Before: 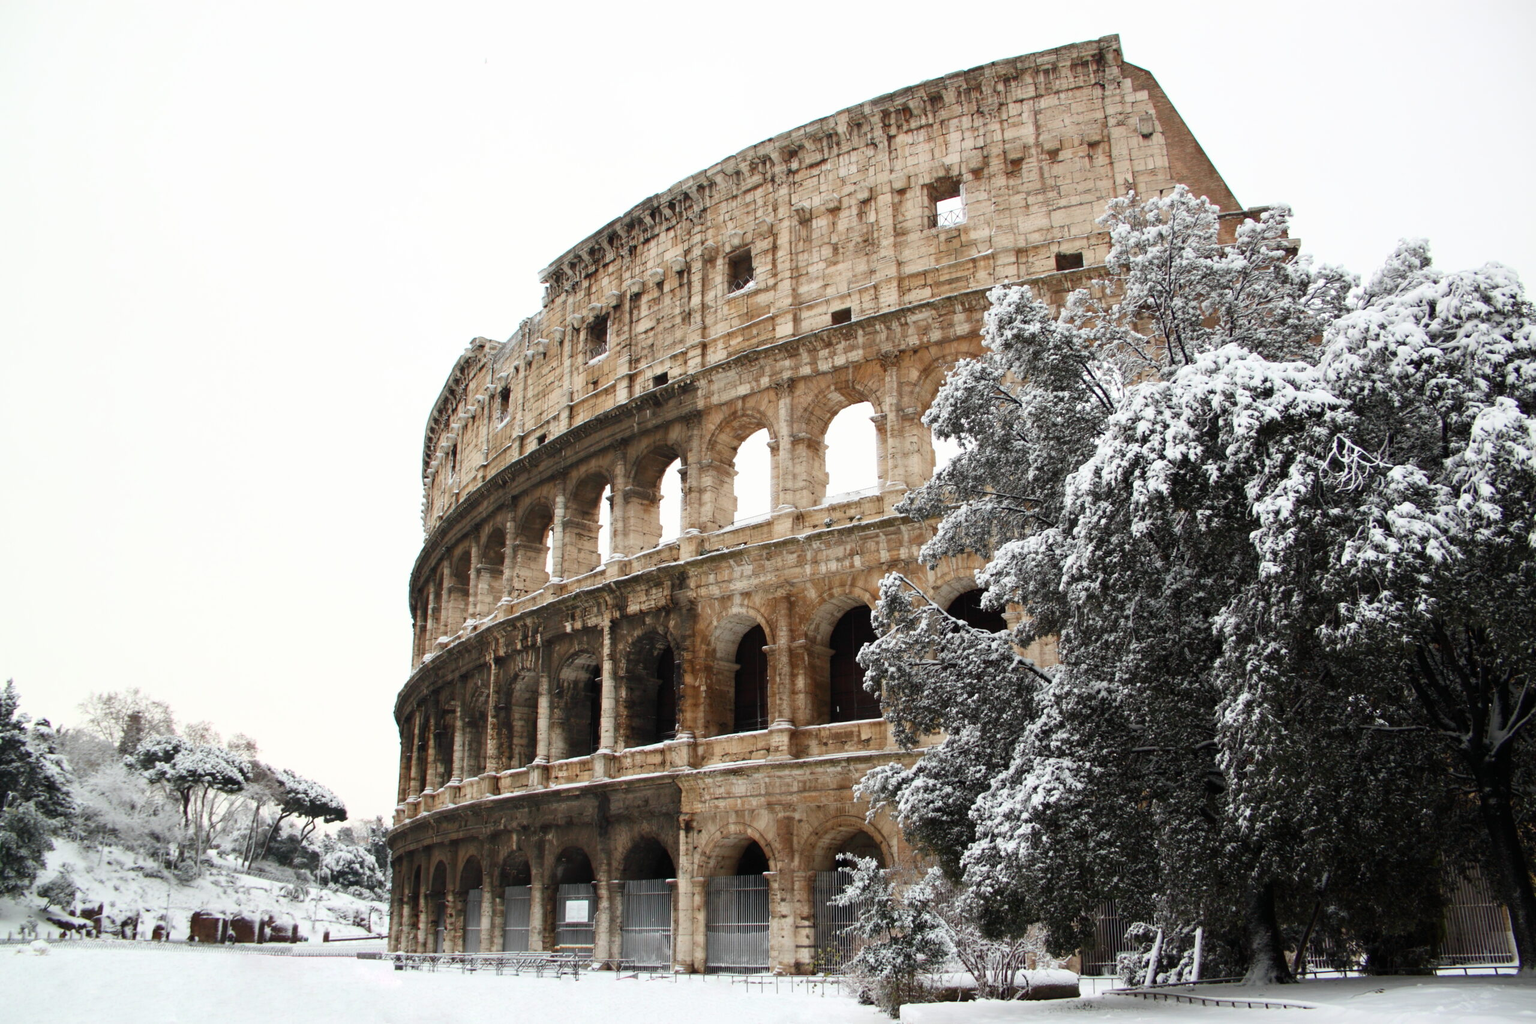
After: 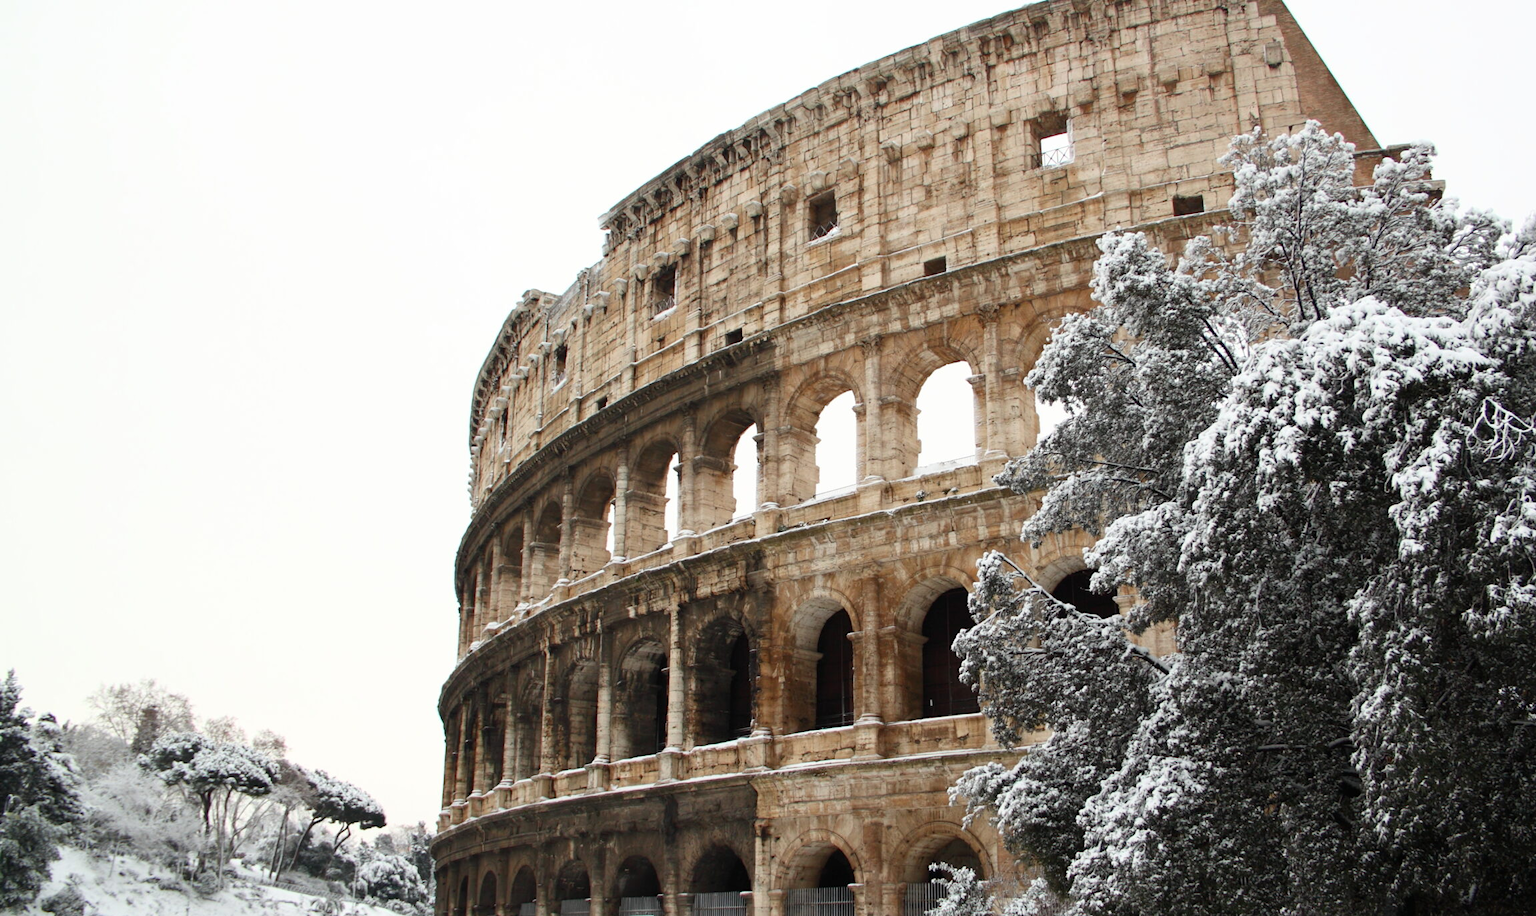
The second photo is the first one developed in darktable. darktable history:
crop: top 7.542%, right 9.892%, bottom 11.904%
